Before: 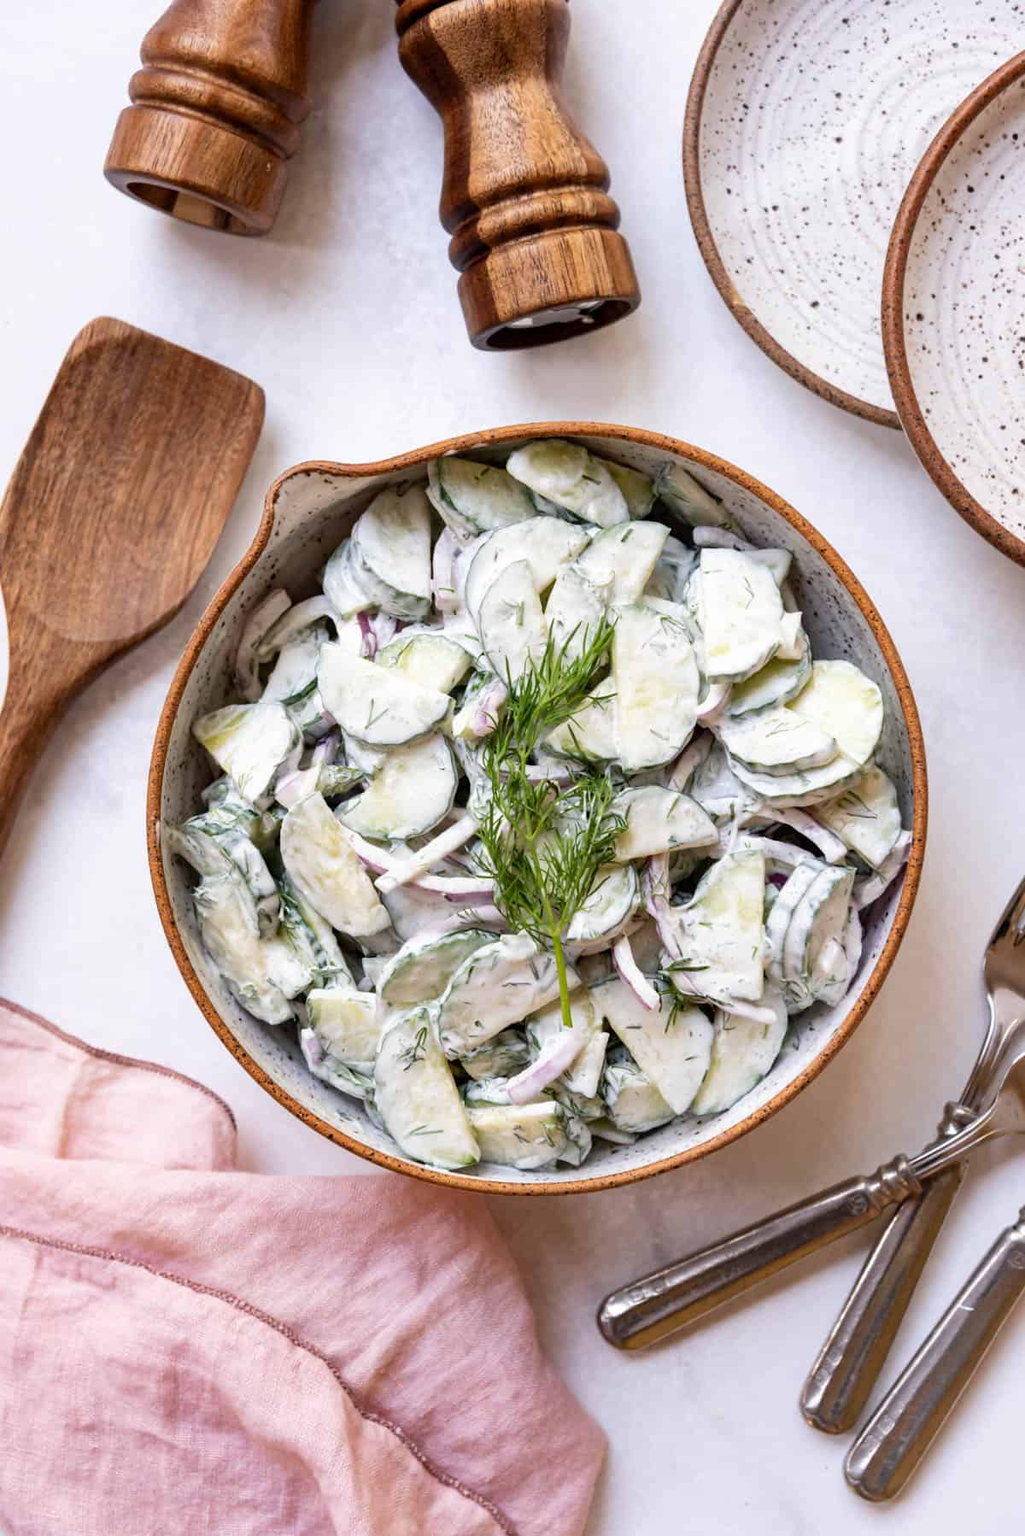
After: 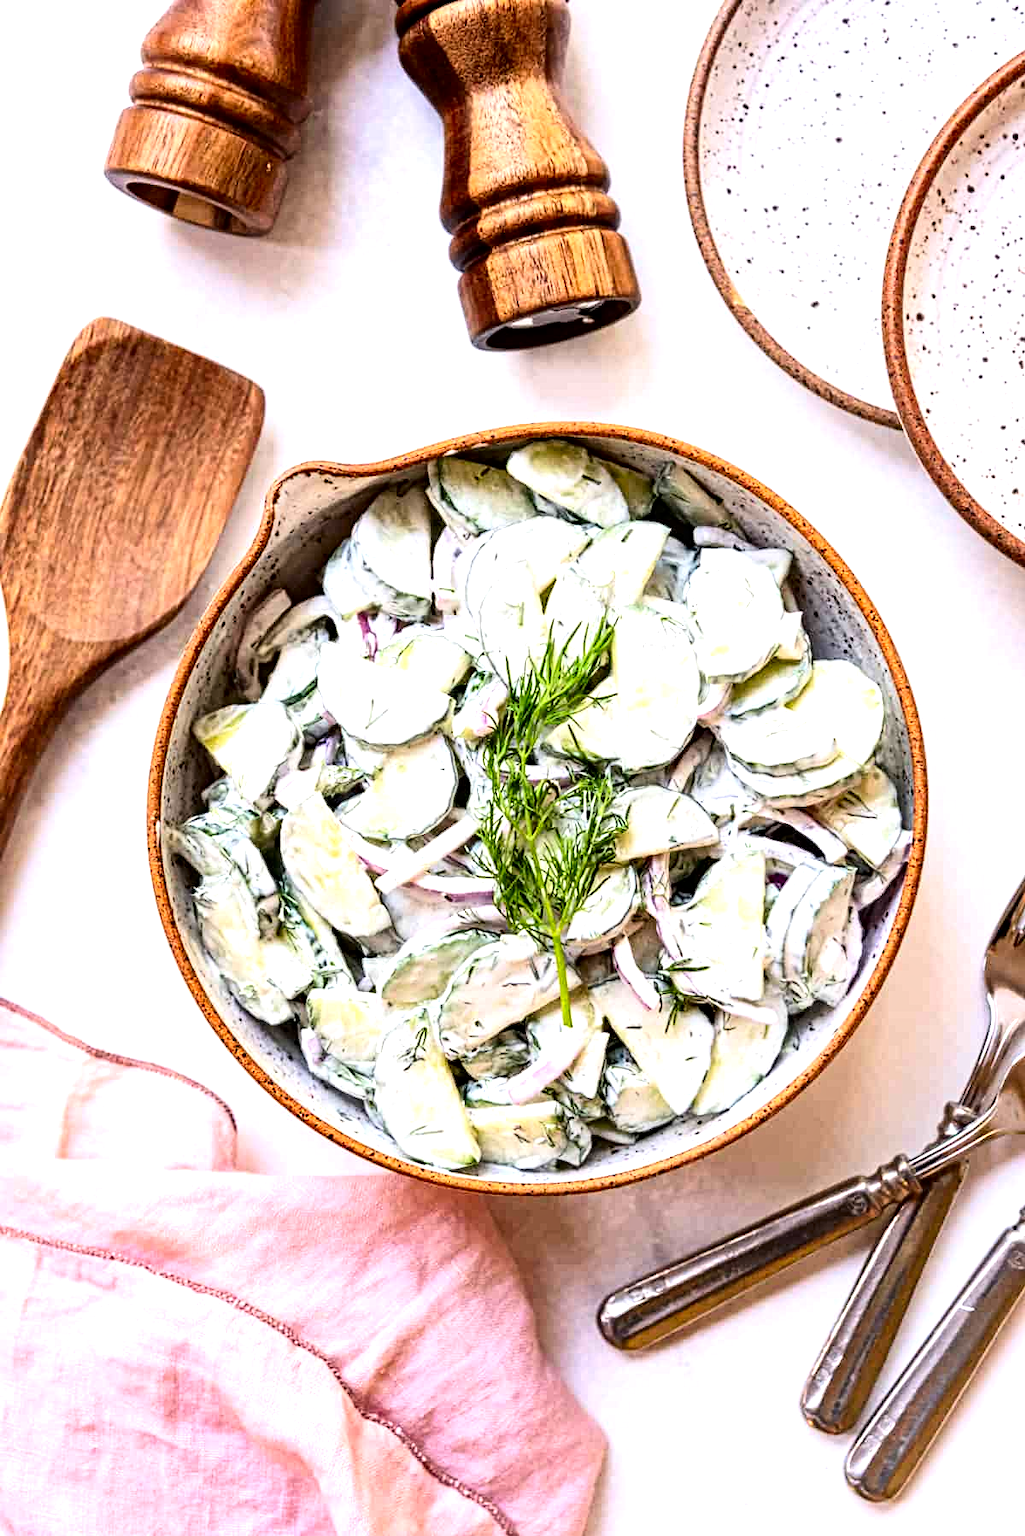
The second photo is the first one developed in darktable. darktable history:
tone equalizer: -8 EV -0.762 EV, -7 EV -0.739 EV, -6 EV -0.634 EV, -5 EV -0.392 EV, -3 EV 0.402 EV, -2 EV 0.6 EV, -1 EV 0.697 EV, +0 EV 0.731 EV, mask exposure compensation -0.489 EV
contrast brightness saturation: contrast 0.182, saturation 0.309
contrast equalizer: y [[0.5, 0.5, 0.5, 0.539, 0.64, 0.611], [0.5 ×6], [0.5 ×6], [0 ×6], [0 ×6]]
